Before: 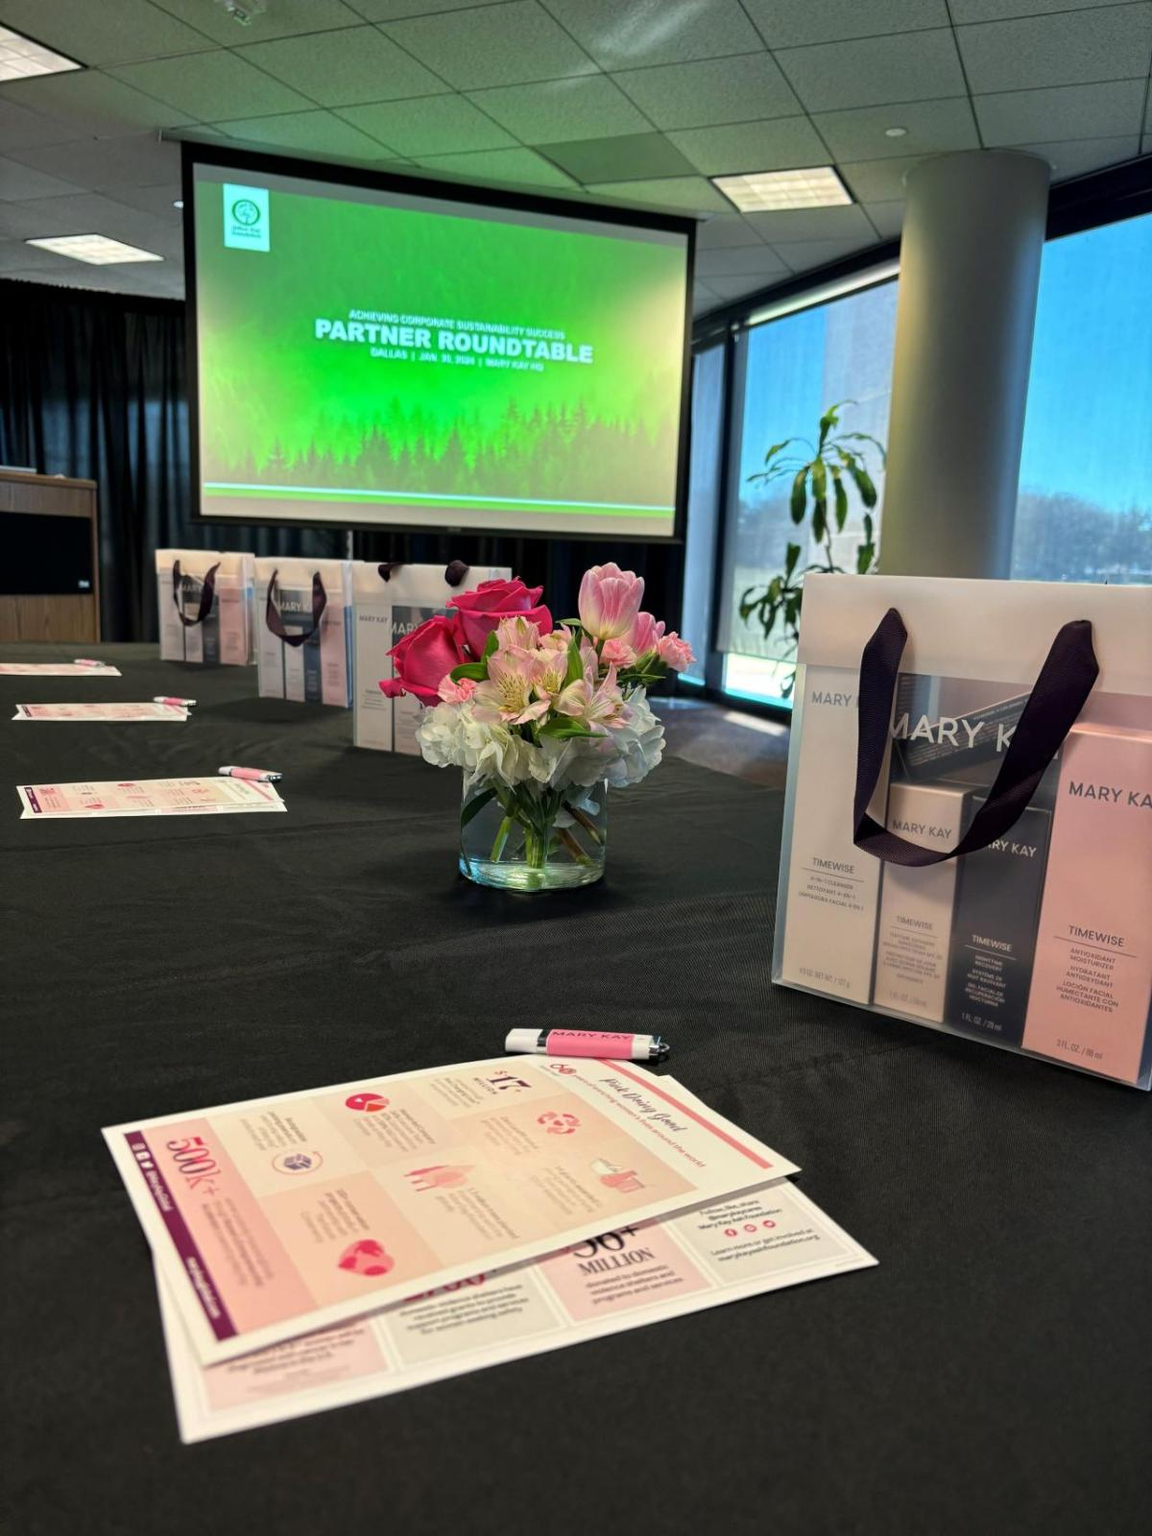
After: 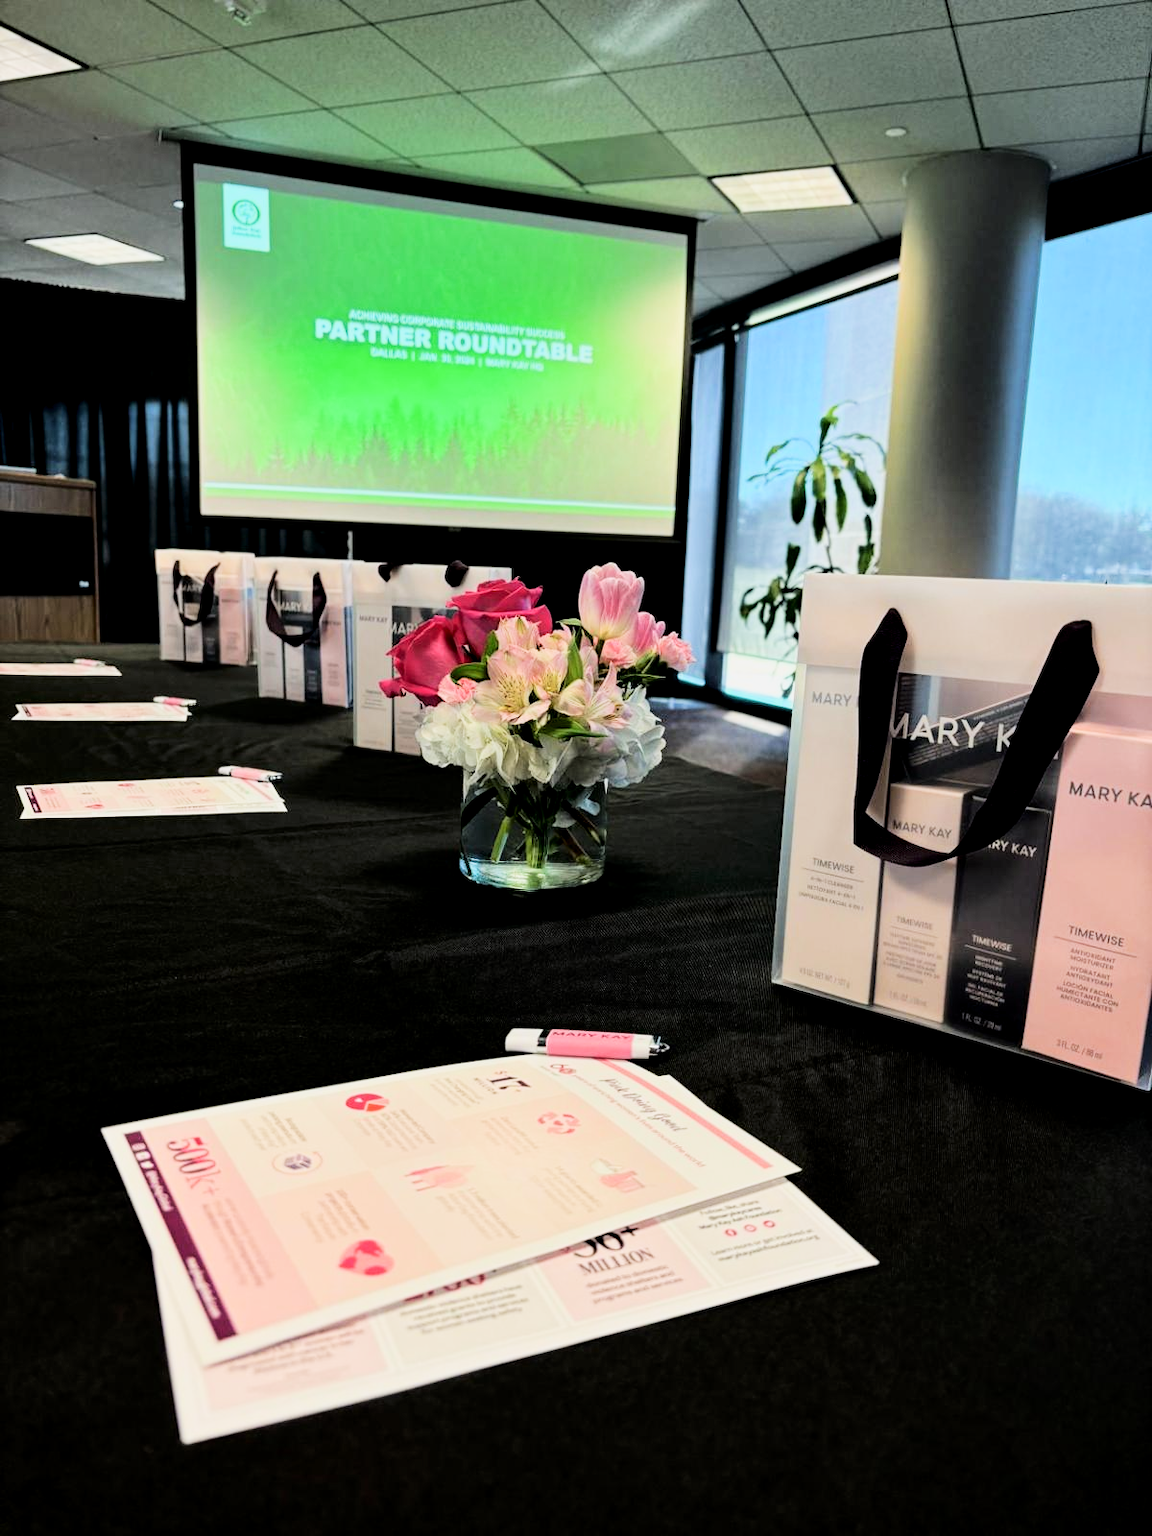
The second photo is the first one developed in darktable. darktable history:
tone curve: curves: ch0 [(0.021, 0) (0.104, 0.052) (0.496, 0.526) (0.737, 0.783) (1, 1)], color space Lab, independent channels, preserve colors none
filmic rgb: black relative exposure -5.02 EV, white relative exposure 3.97 EV, hardness 2.9, contrast 1.3, highlights saturation mix -30.13%
exposure: exposure 0.434 EV, compensate highlight preservation false
